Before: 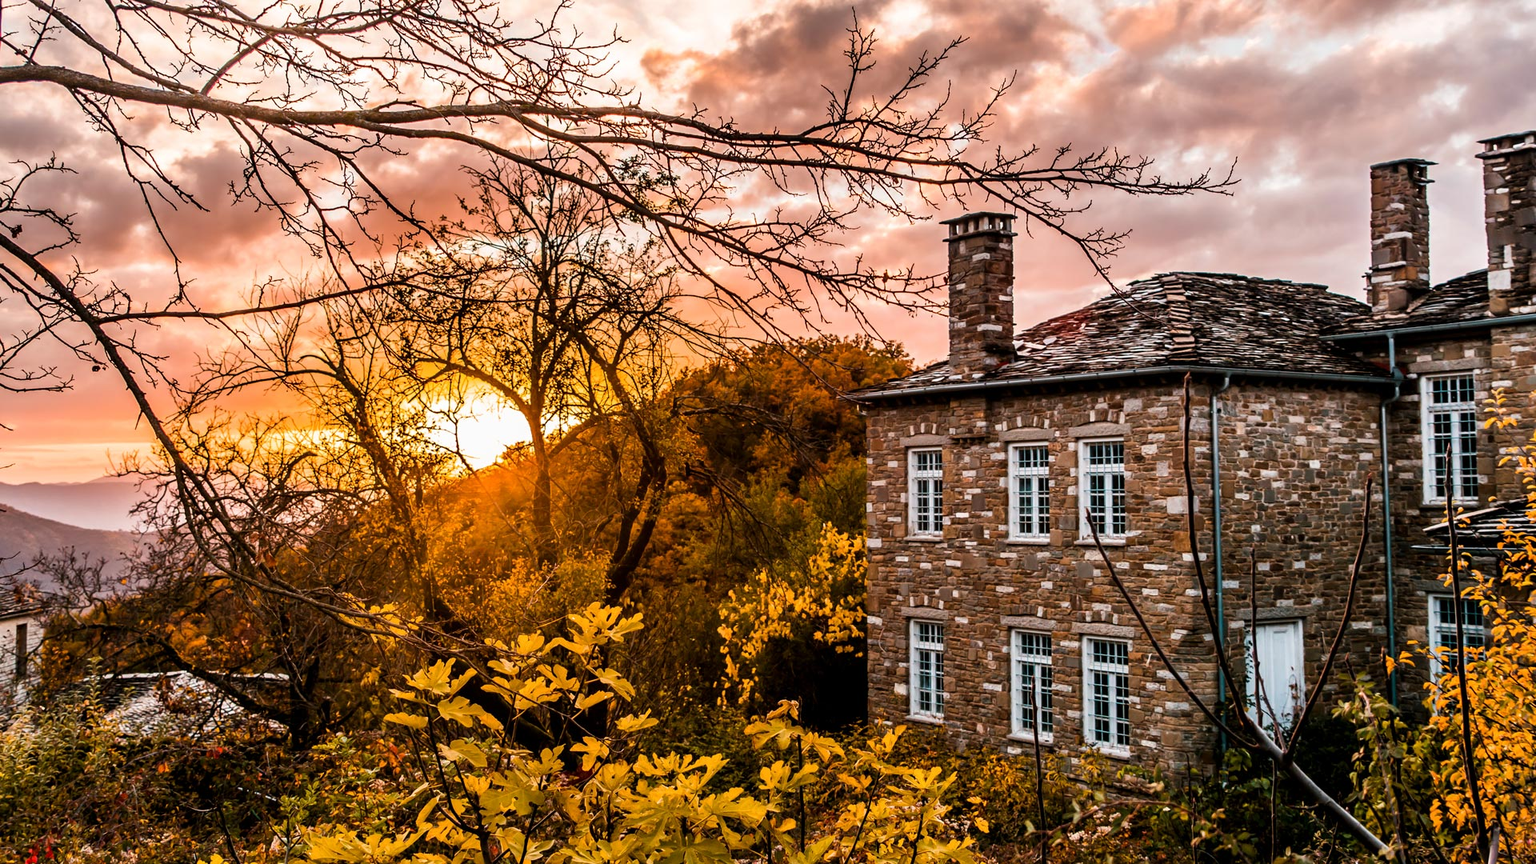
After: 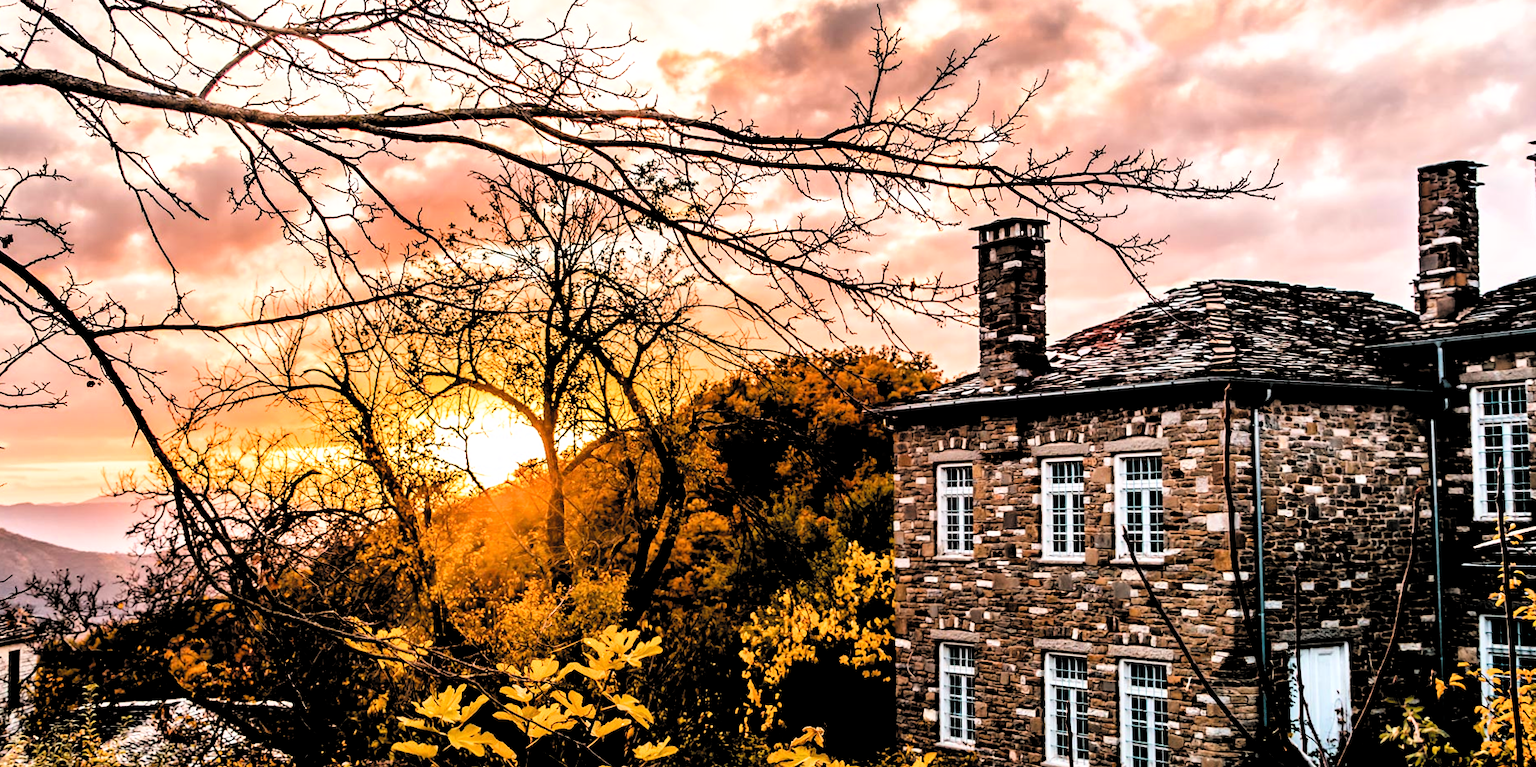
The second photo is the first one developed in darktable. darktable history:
crop and rotate: angle 0.2°, left 0.275%, right 3.127%, bottom 14.18%
filmic rgb: middle gray luminance 13.55%, black relative exposure -1.97 EV, white relative exposure 3.1 EV, threshold 6 EV, target black luminance 0%, hardness 1.79, latitude 59.23%, contrast 1.728, highlights saturation mix 5%, shadows ↔ highlights balance -37.52%, add noise in highlights 0, color science v3 (2019), use custom middle-gray values true, iterations of high-quality reconstruction 0, contrast in highlights soft, enable highlight reconstruction true
